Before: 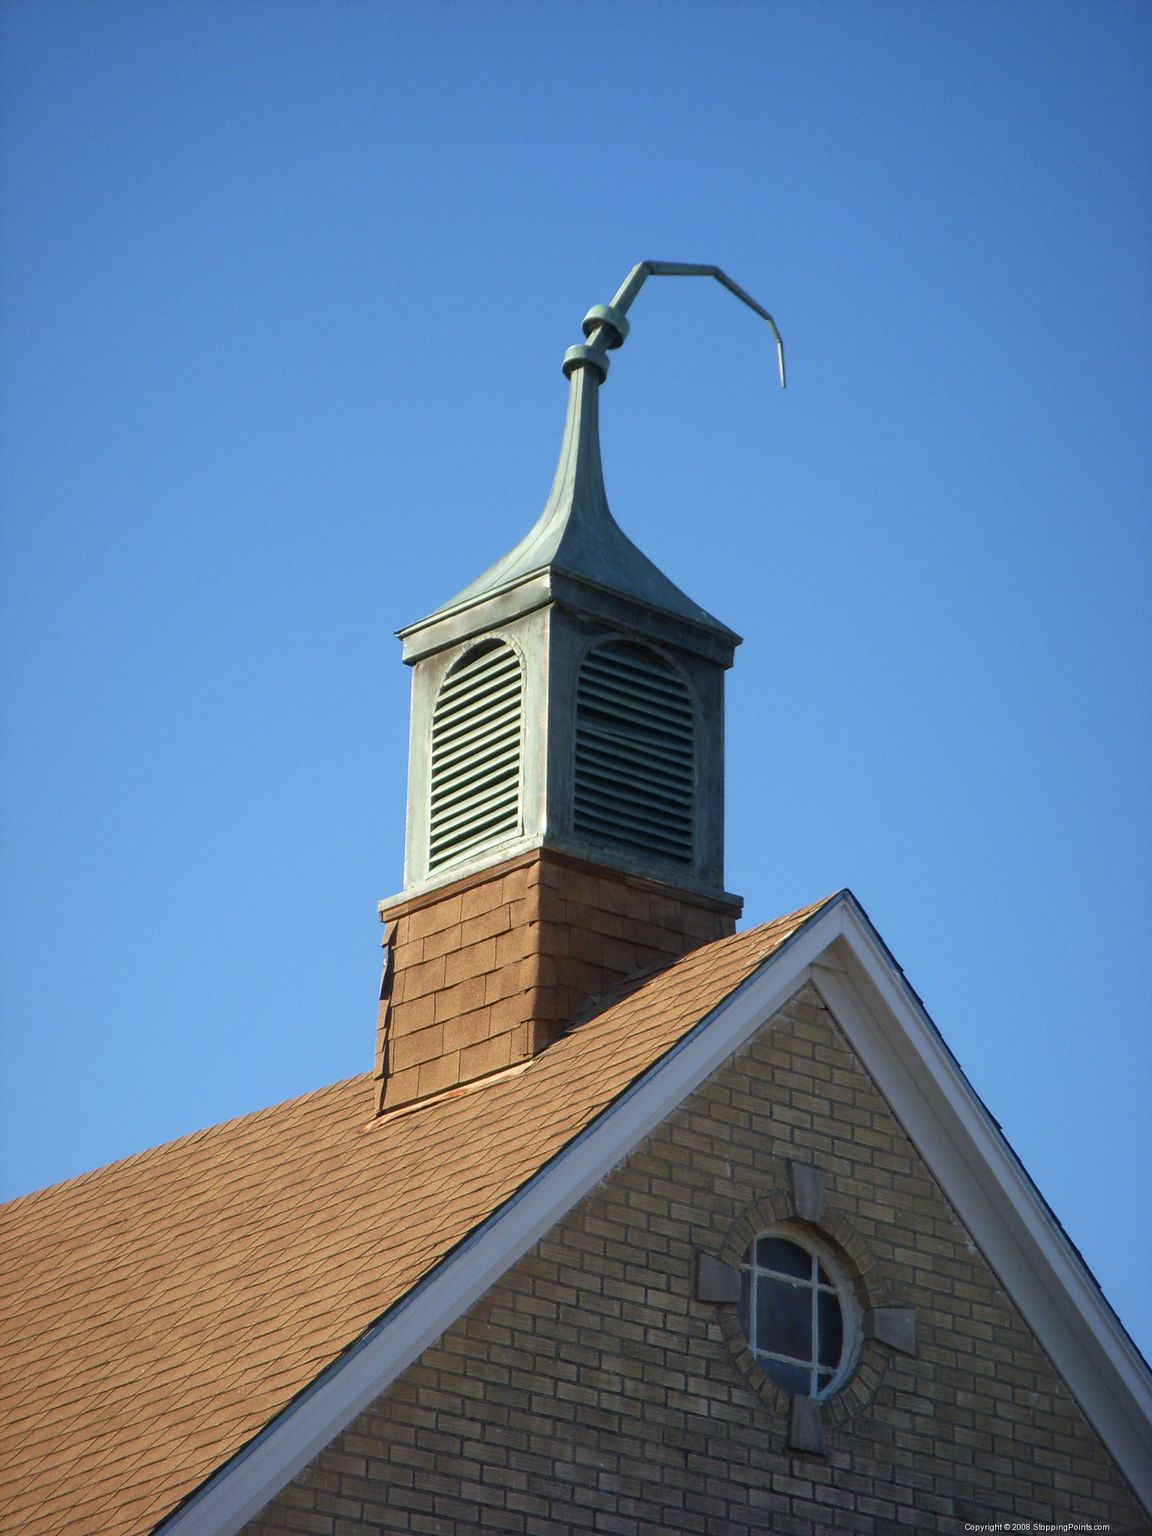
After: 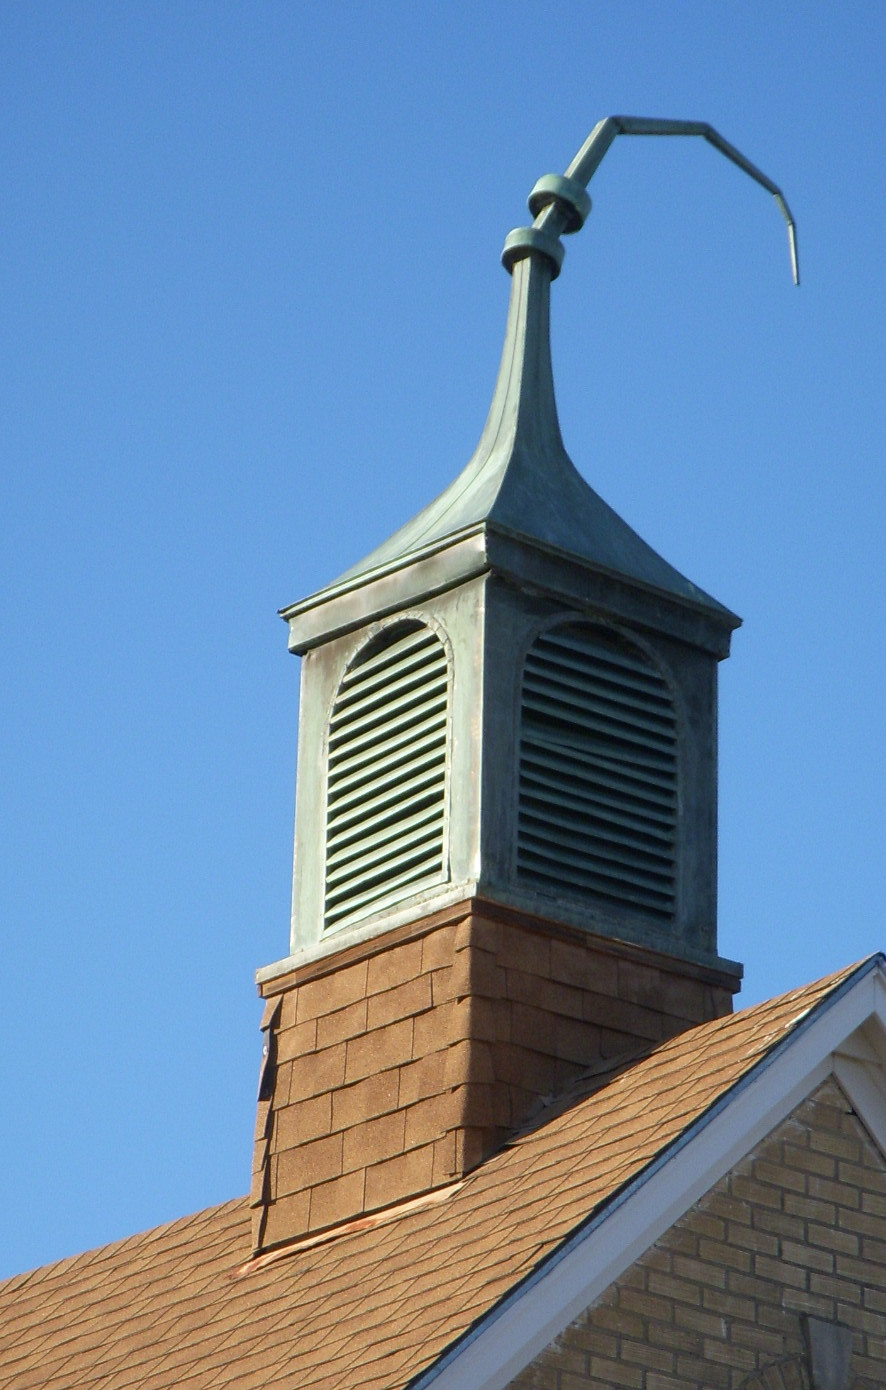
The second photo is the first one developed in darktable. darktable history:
crop: left 16.197%, top 11.372%, right 26.121%, bottom 20.743%
